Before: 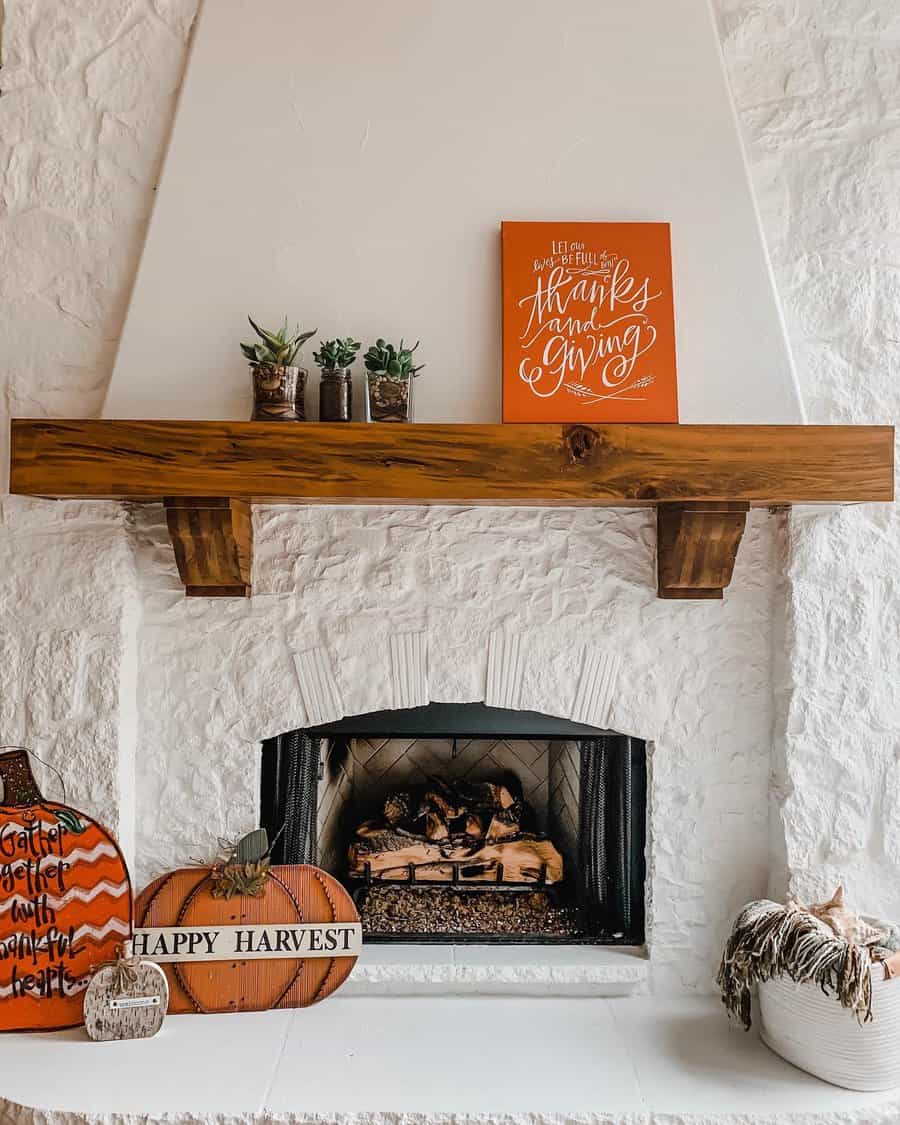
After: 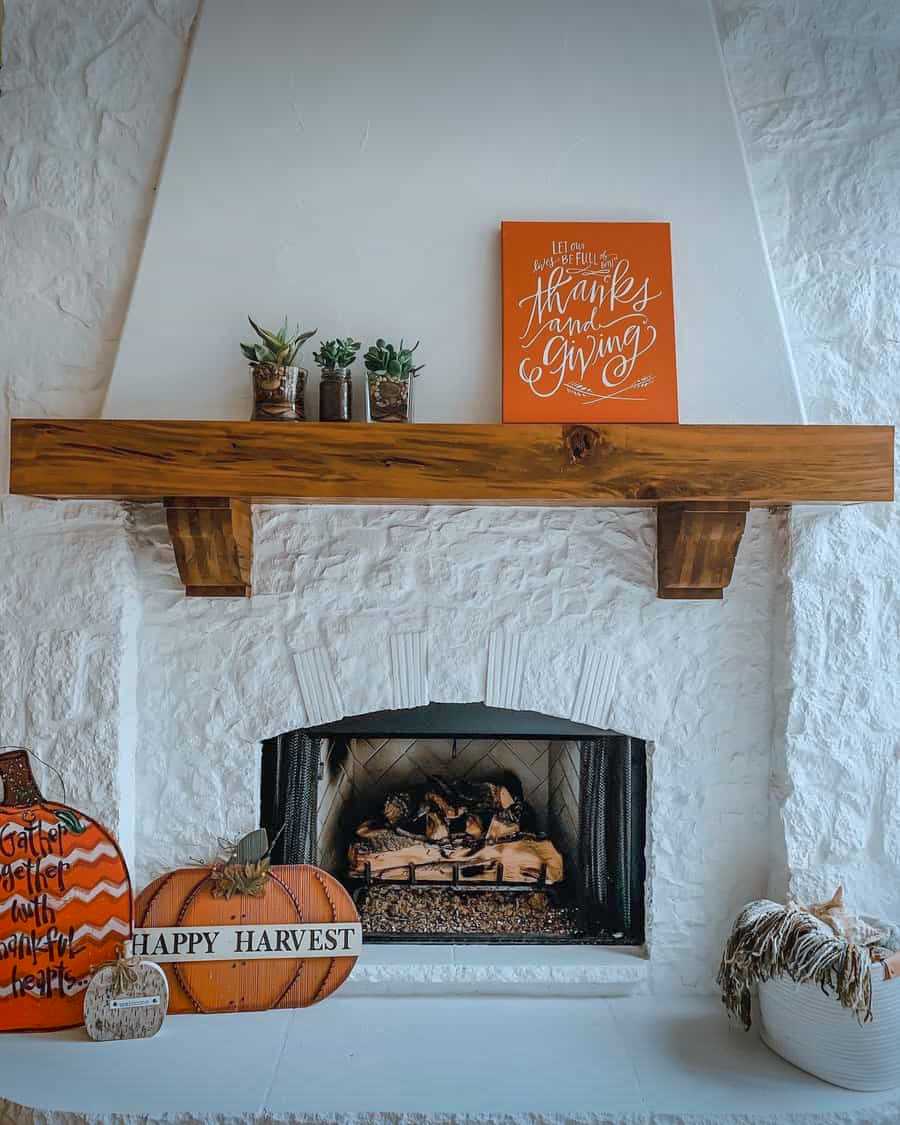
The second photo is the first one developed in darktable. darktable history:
shadows and highlights: highlights color adjustment 40.63%
color calibration: illuminant F (fluorescent), F source F9 (Cool White Deluxe 4150 K) – high CRI, x 0.374, y 0.373, temperature 4154.29 K
vignetting: fall-off start 100.97%, saturation 0.375, width/height ratio 1.323
